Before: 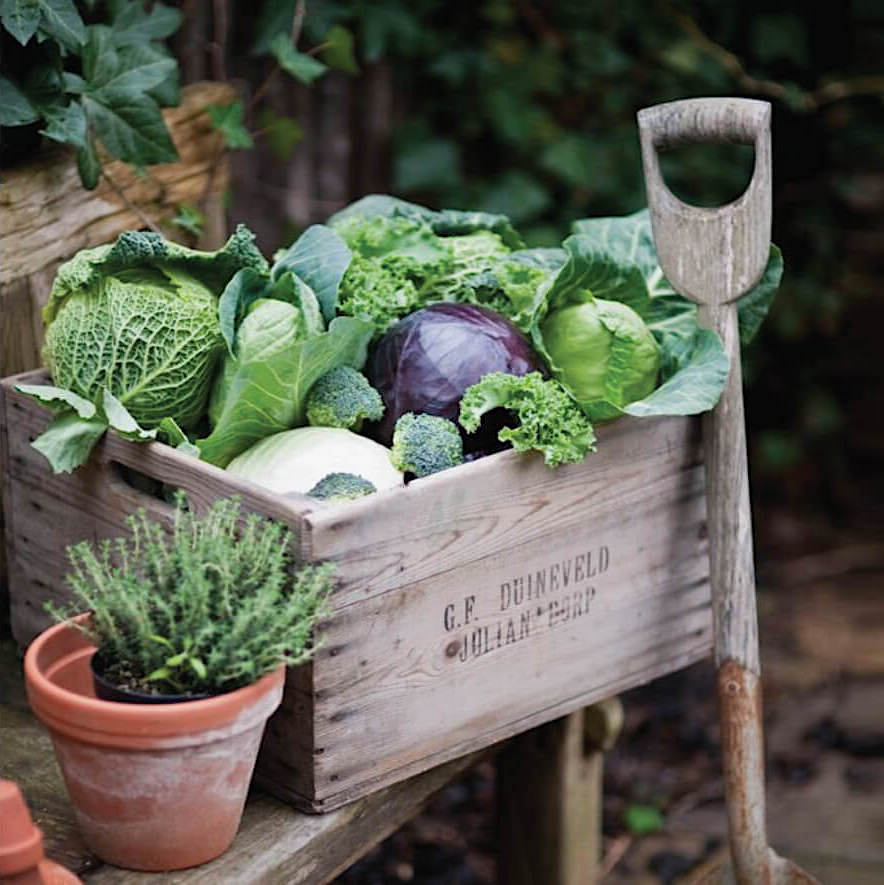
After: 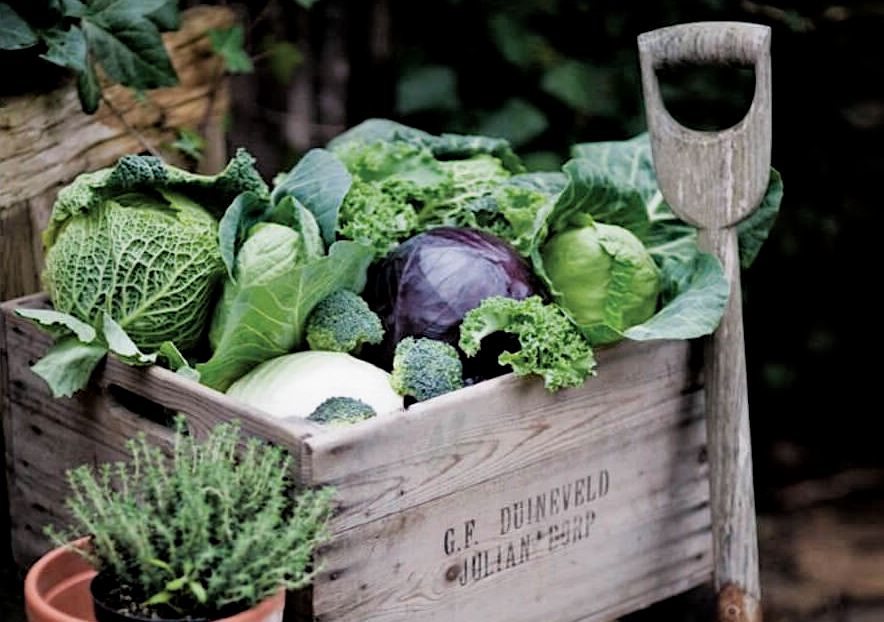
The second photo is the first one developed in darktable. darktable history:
tone equalizer: -8 EV -0.001 EV, -7 EV 0.002 EV, -6 EV -0.005 EV, -5 EV -0.014 EV, -4 EV -0.054 EV, -3 EV -0.21 EV, -2 EV -0.242 EV, -1 EV 0.091 EV, +0 EV 0.318 EV, smoothing diameter 2.17%, edges refinement/feathering 23.51, mask exposure compensation -1.57 EV, filter diffusion 5
filmic rgb: black relative exposure -4.96 EV, white relative exposure 2.84 EV, hardness 3.72
crop and rotate: top 8.653%, bottom 21.049%
local contrast: mode bilateral grid, contrast 20, coarseness 50, detail 119%, midtone range 0.2
